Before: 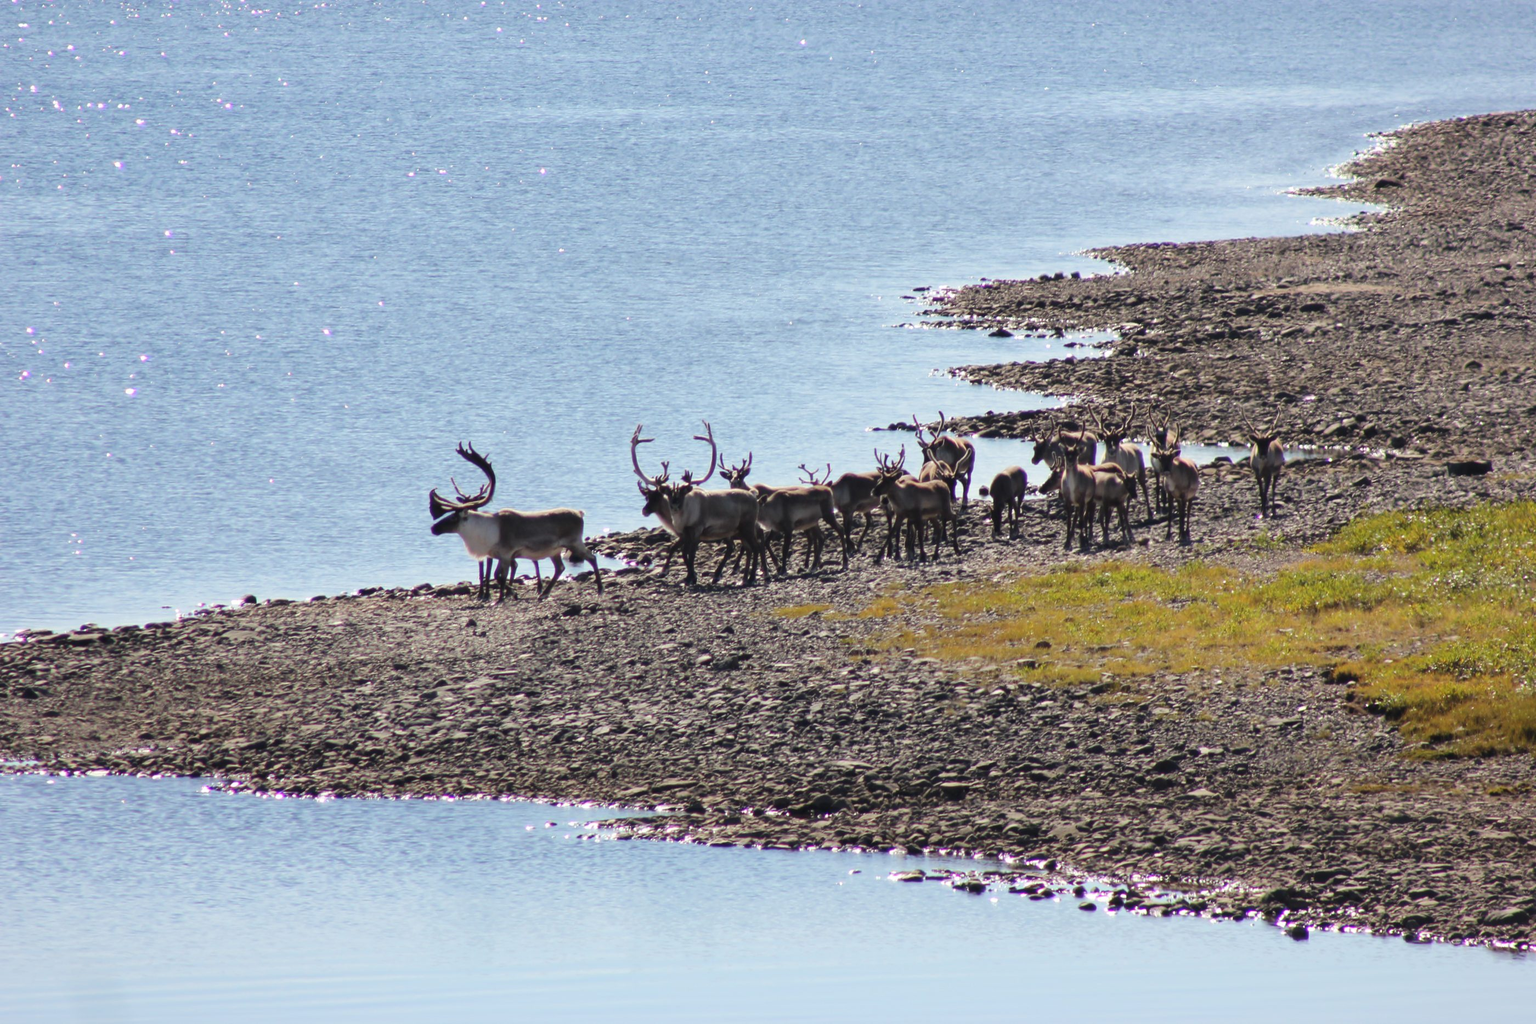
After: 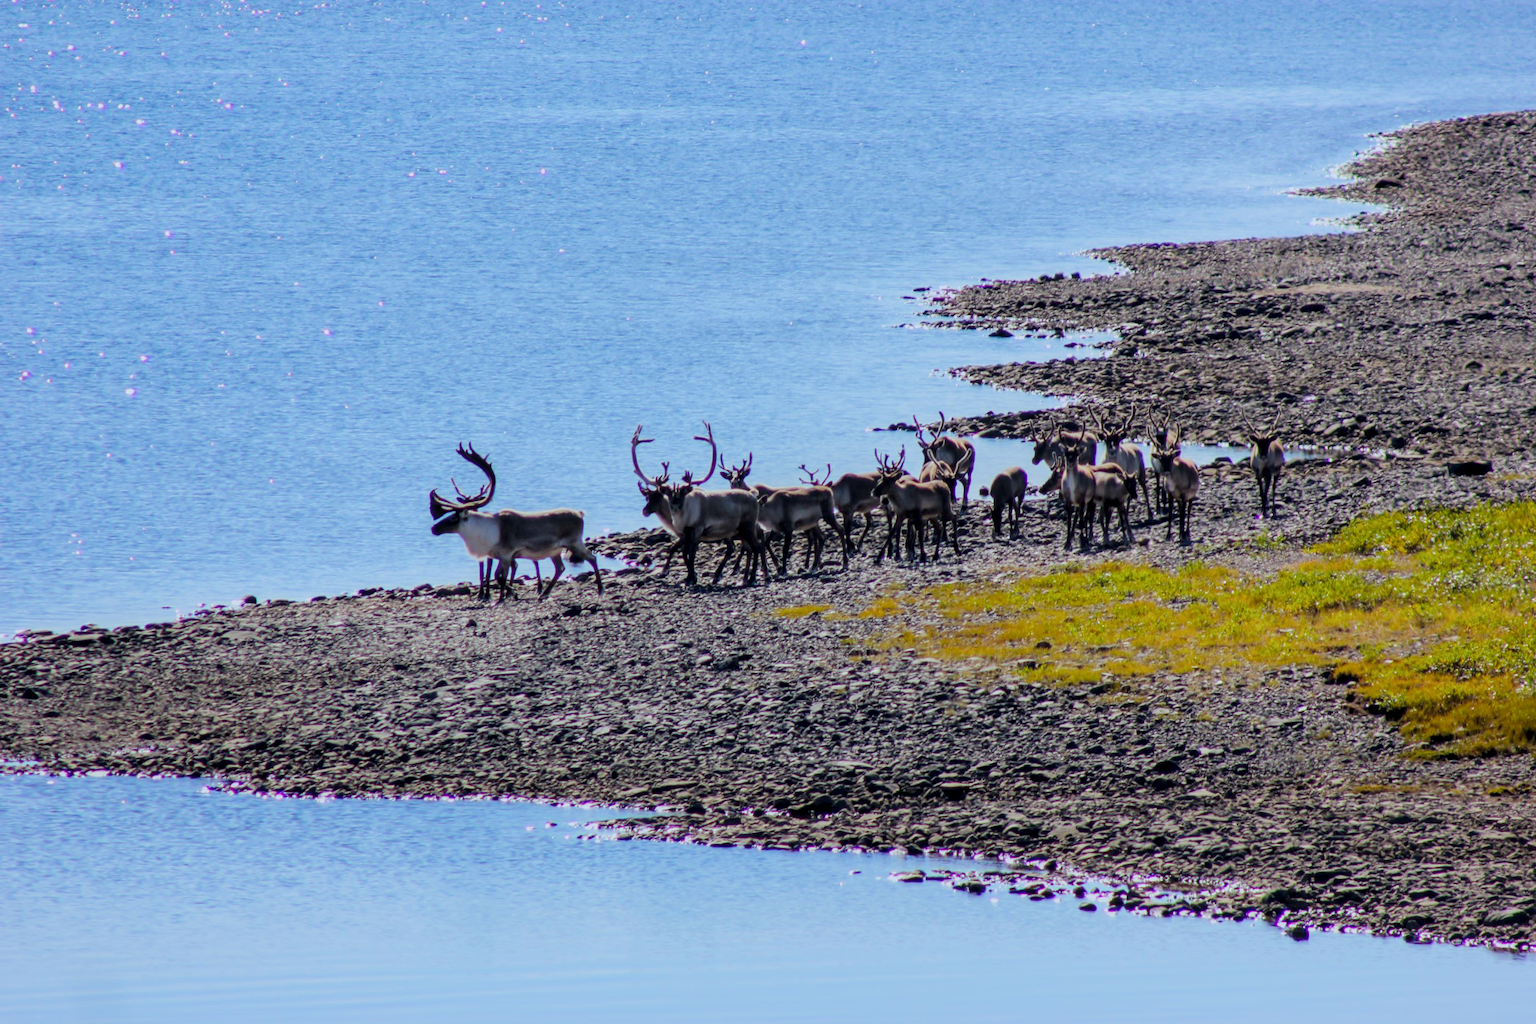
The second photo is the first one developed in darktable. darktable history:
color calibration "scene-referred default": x 0.367, y 0.376, temperature 4372.25 K
filmic rgb "scene-referred default": black relative exposure -7.65 EV, white relative exposure 4.56 EV, hardness 3.61
local contrast: detail 130%
color balance rgb: linear chroma grading › global chroma 15%, perceptual saturation grading › global saturation 30%
color zones: curves: ch0 [(0.068, 0.464) (0.25, 0.5) (0.48, 0.508) (0.75, 0.536) (0.886, 0.476) (0.967, 0.456)]; ch1 [(0.066, 0.456) (0.25, 0.5) (0.616, 0.508) (0.746, 0.56) (0.934, 0.444)]
